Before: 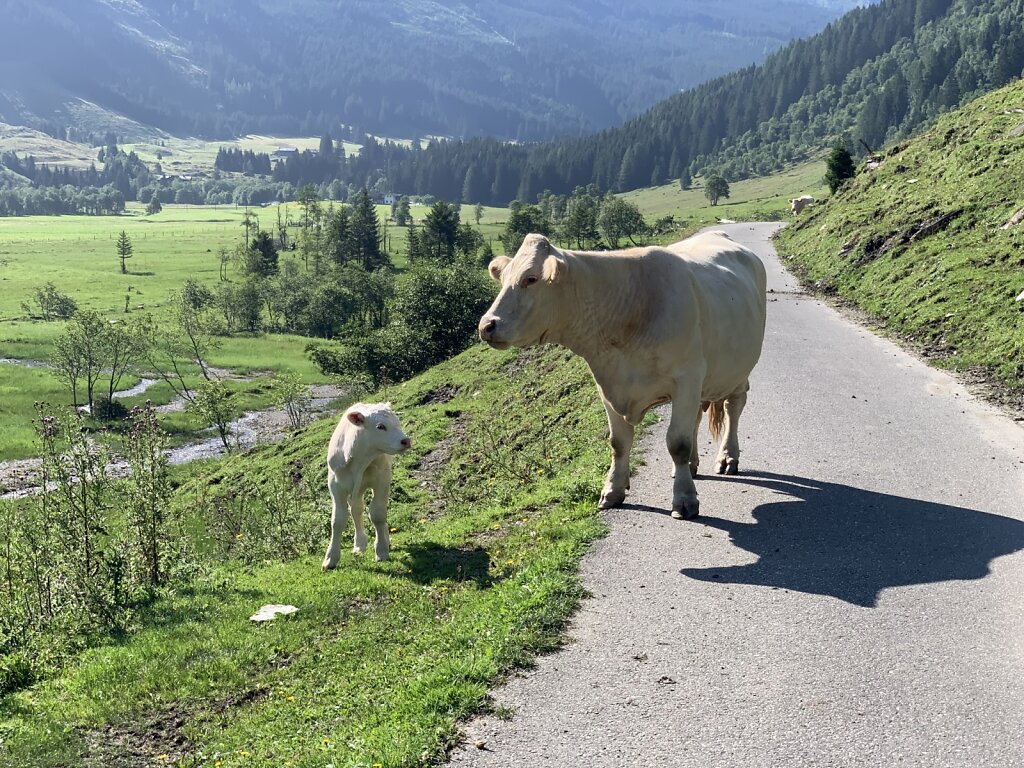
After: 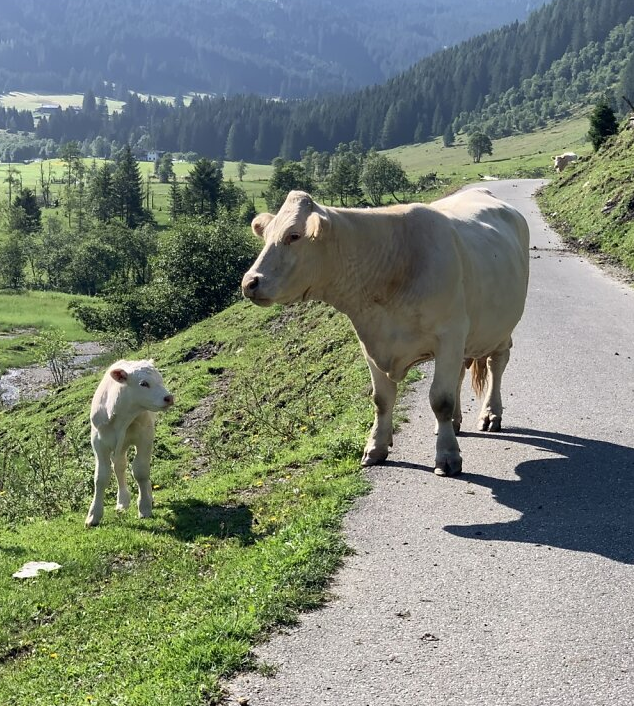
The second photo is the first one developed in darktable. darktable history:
crop and rotate: left 23.151%, top 5.639%, right 14.864%, bottom 2.344%
